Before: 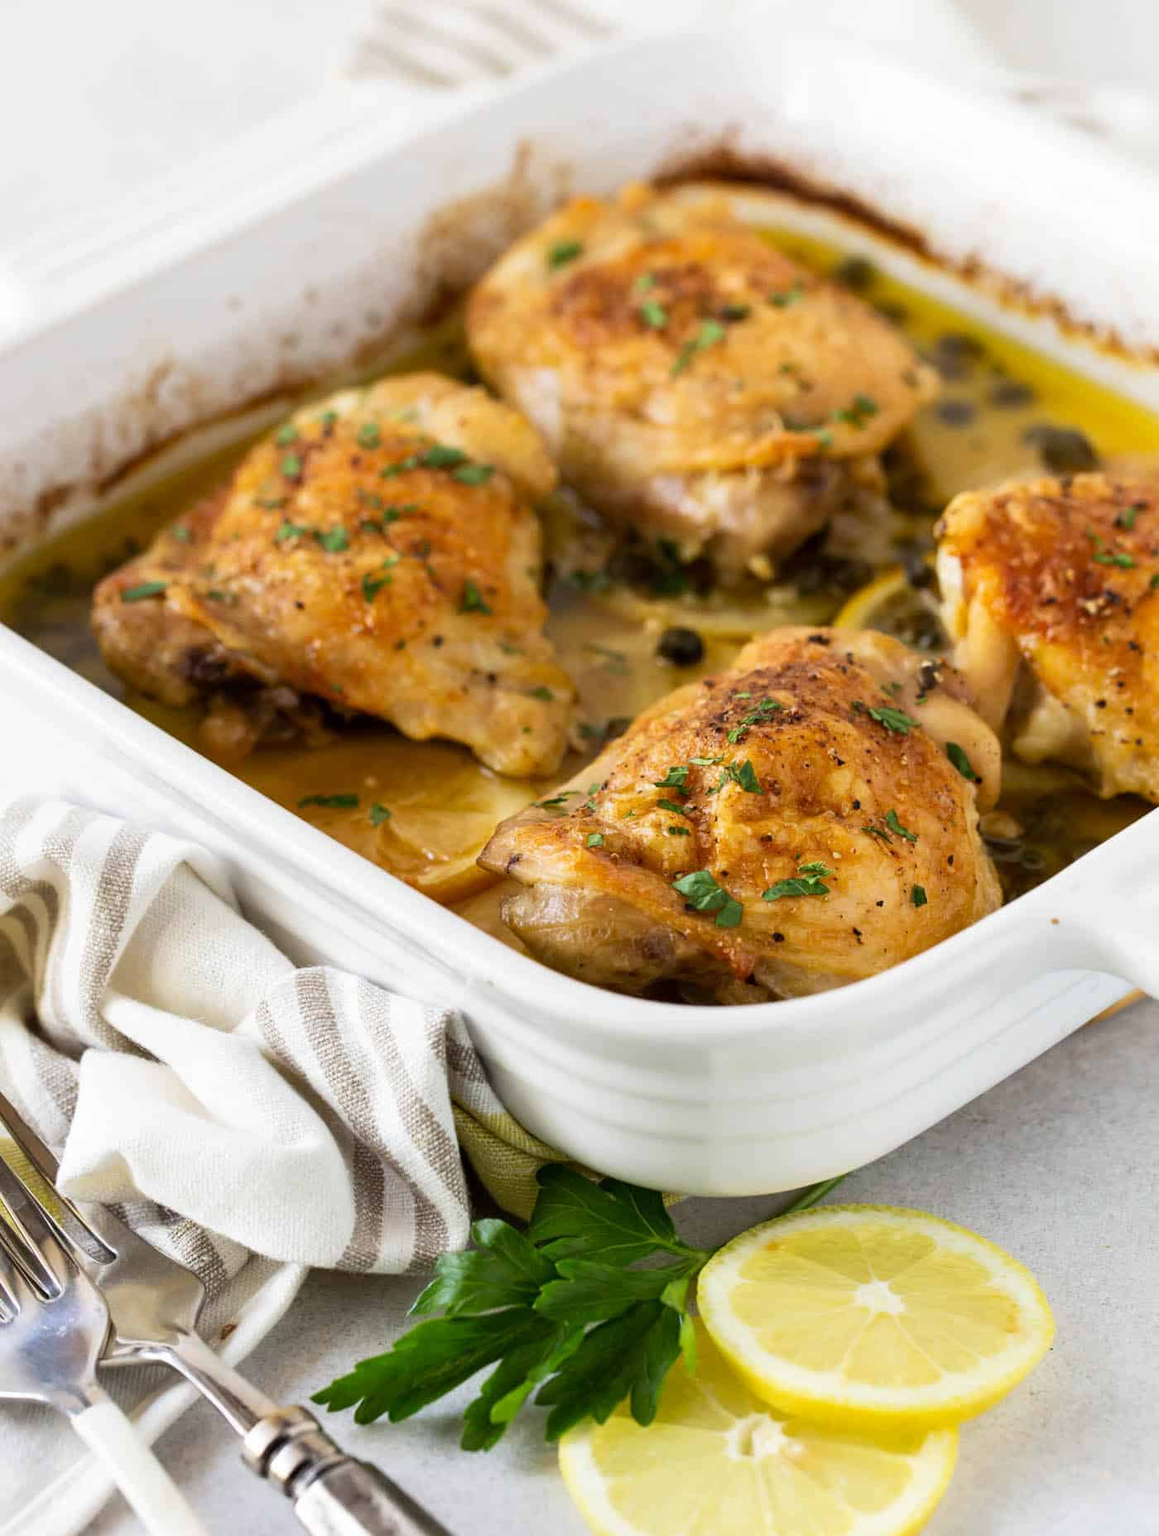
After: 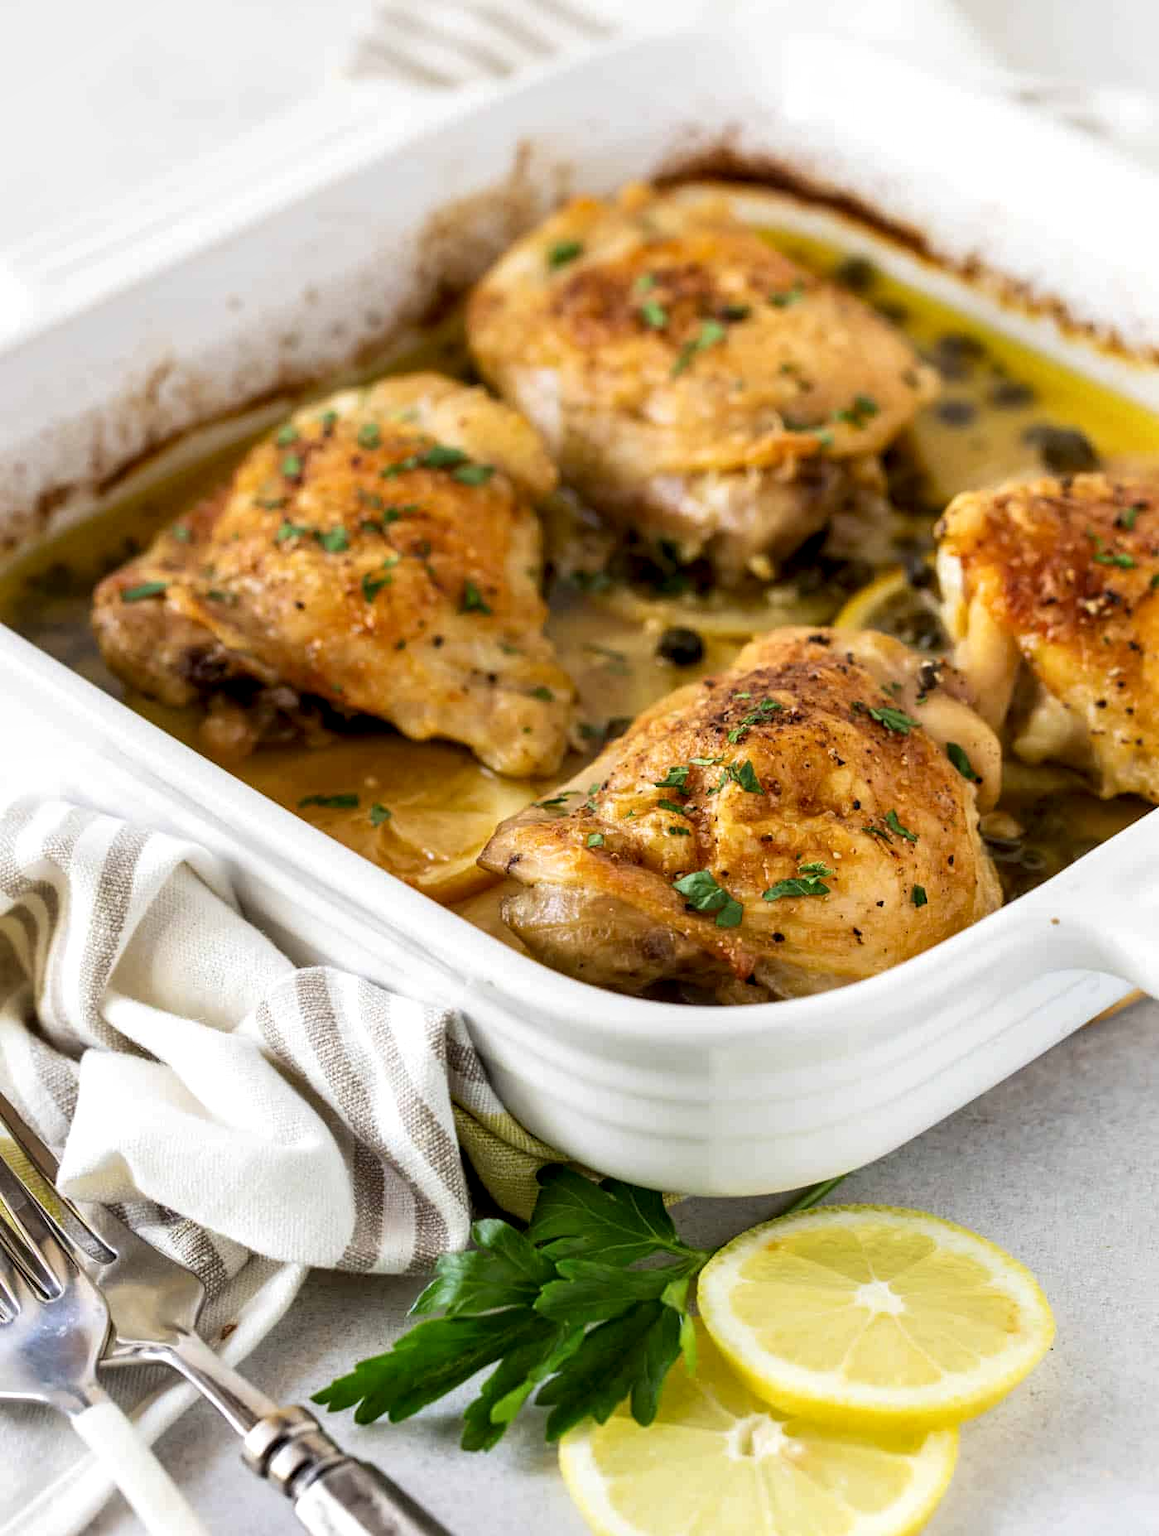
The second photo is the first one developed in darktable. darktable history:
local contrast: highlights 89%, shadows 78%
exposure: black level correction 0, exposure 0 EV, compensate highlight preservation false
